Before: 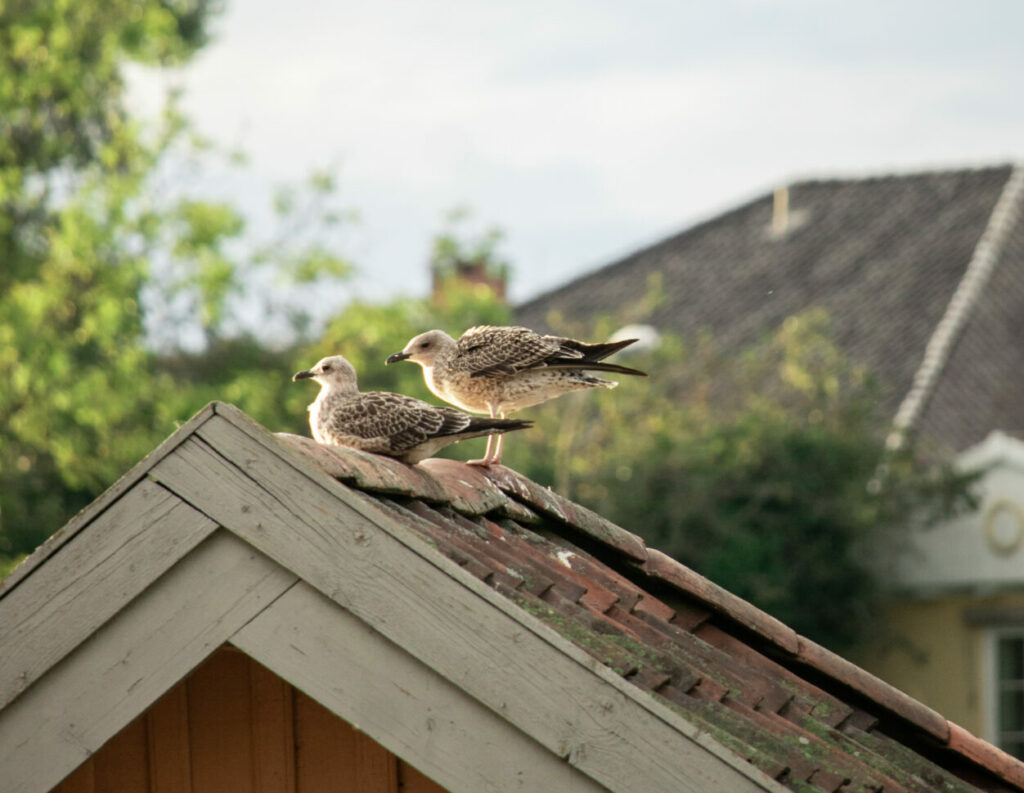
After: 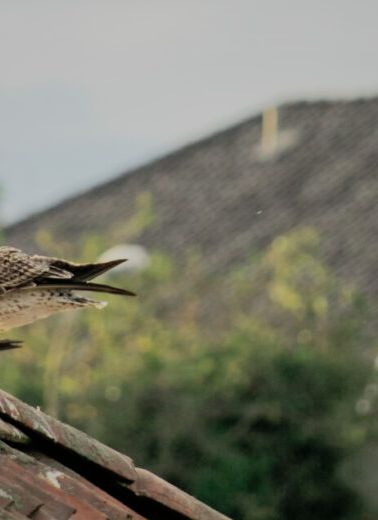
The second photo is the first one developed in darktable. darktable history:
crop and rotate: left 49.936%, top 10.094%, right 13.136%, bottom 24.256%
filmic rgb: black relative exposure -7.65 EV, white relative exposure 4.56 EV, hardness 3.61, color science v6 (2022)
shadows and highlights: on, module defaults
